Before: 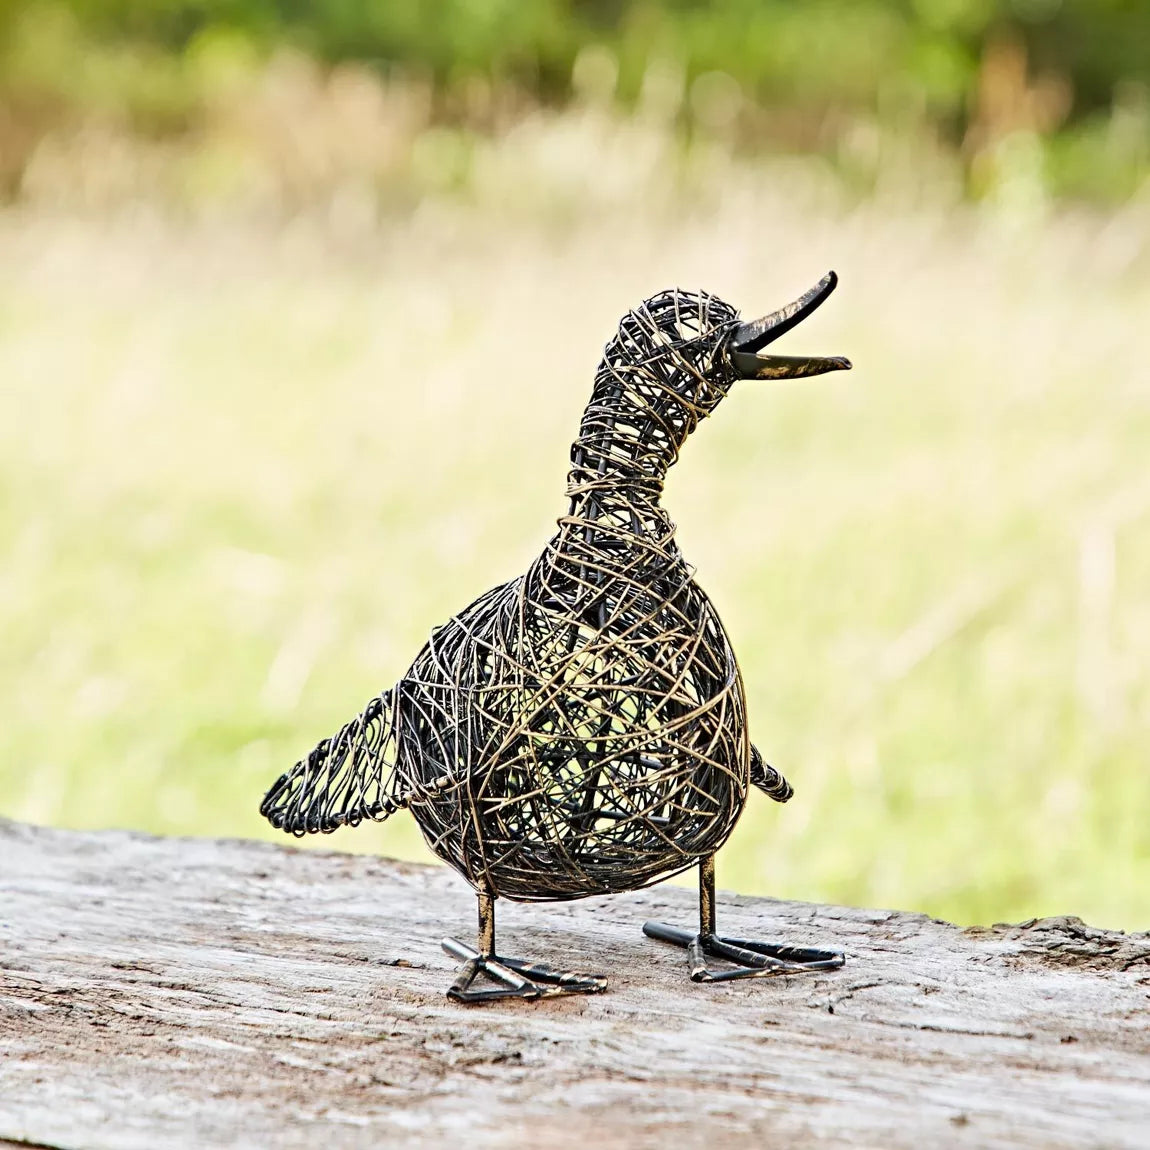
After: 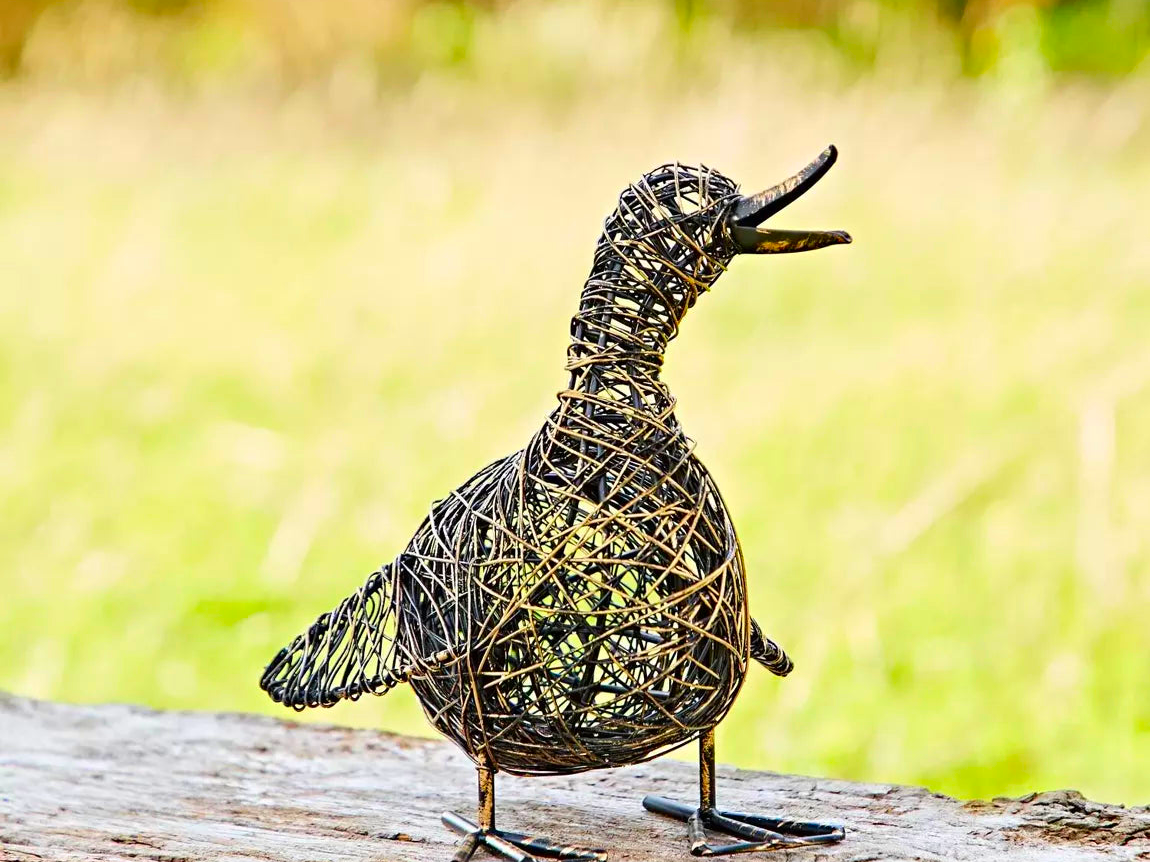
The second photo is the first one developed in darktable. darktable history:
crop: top 11.038%, bottom 13.962%
color correction: saturation 1.8
color balance: contrast fulcrum 17.78%
